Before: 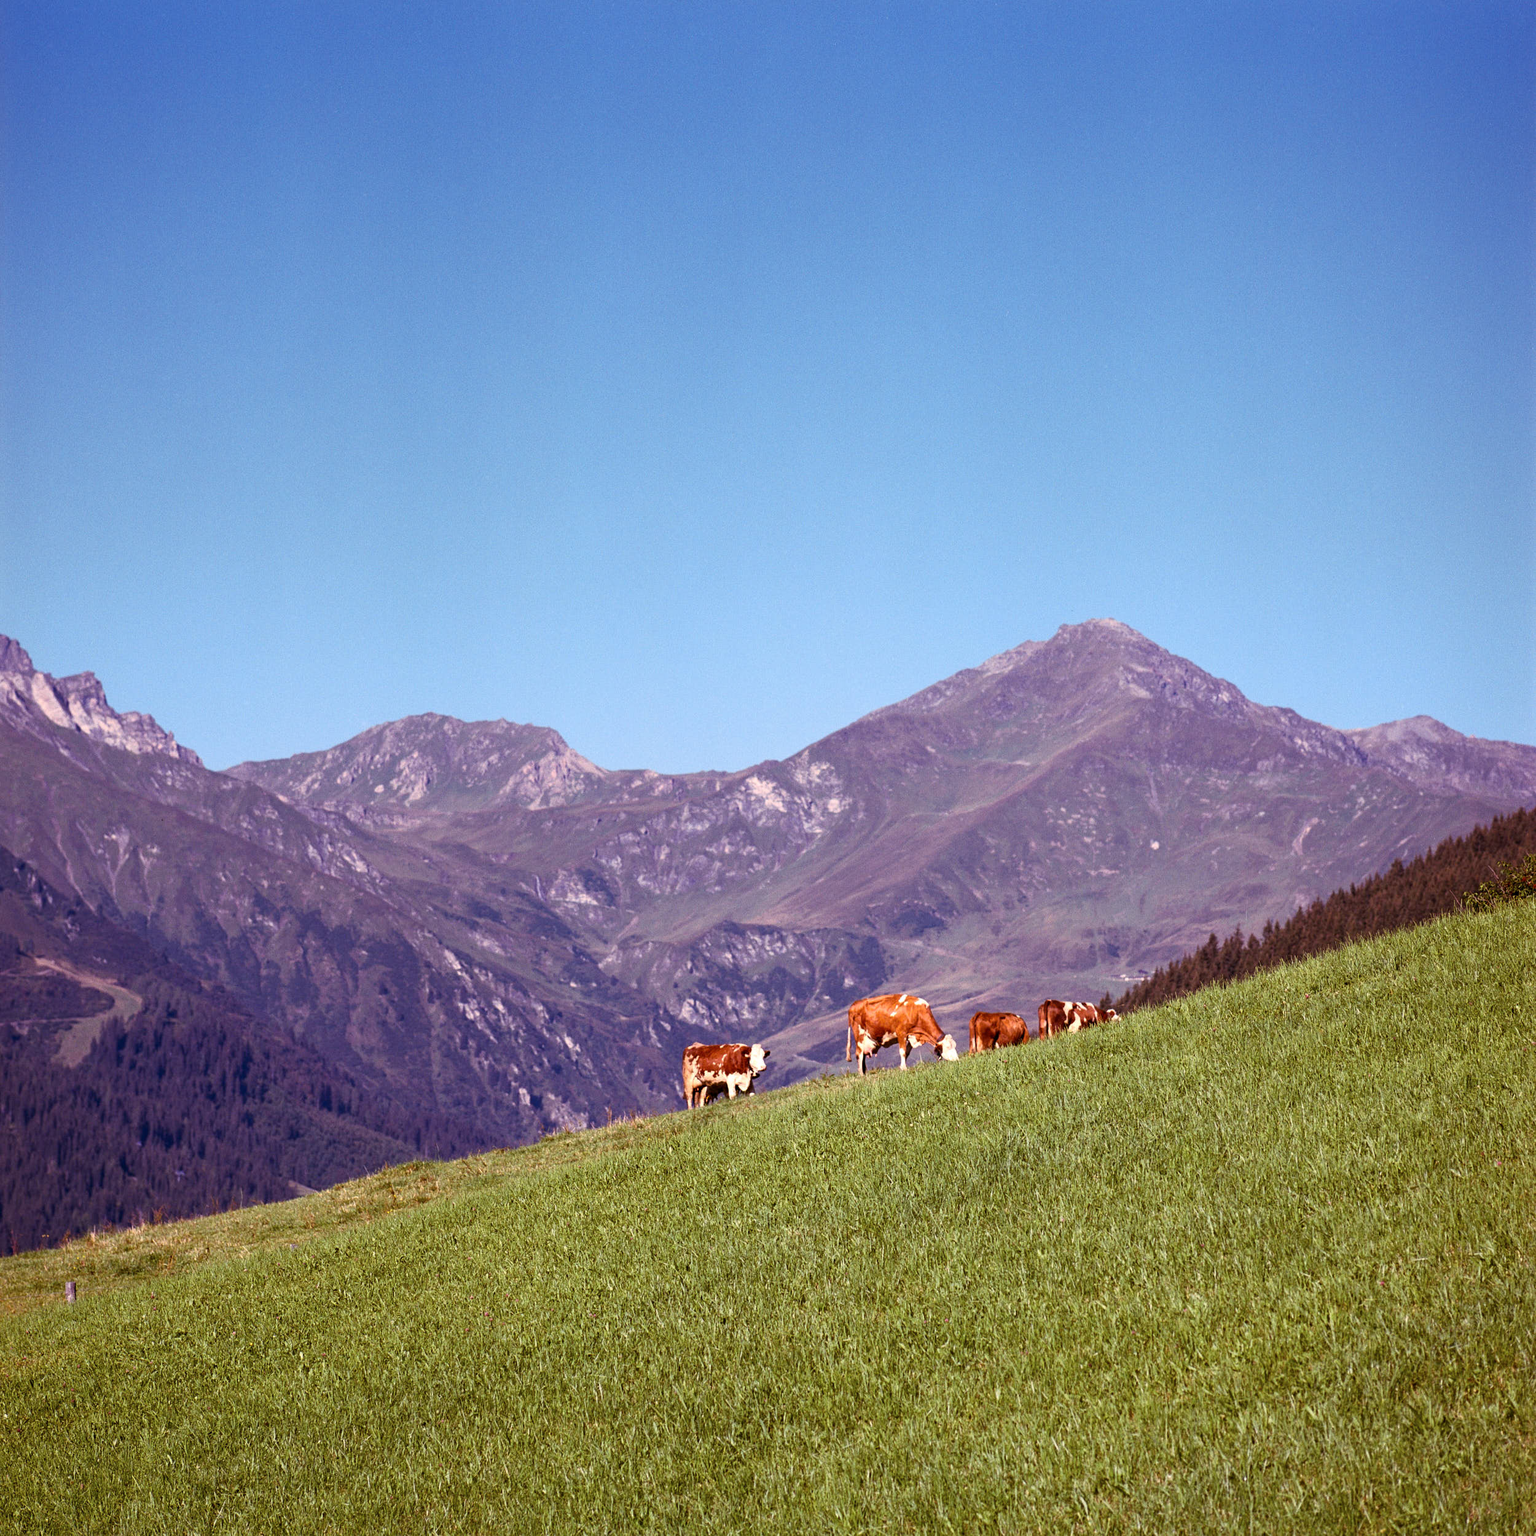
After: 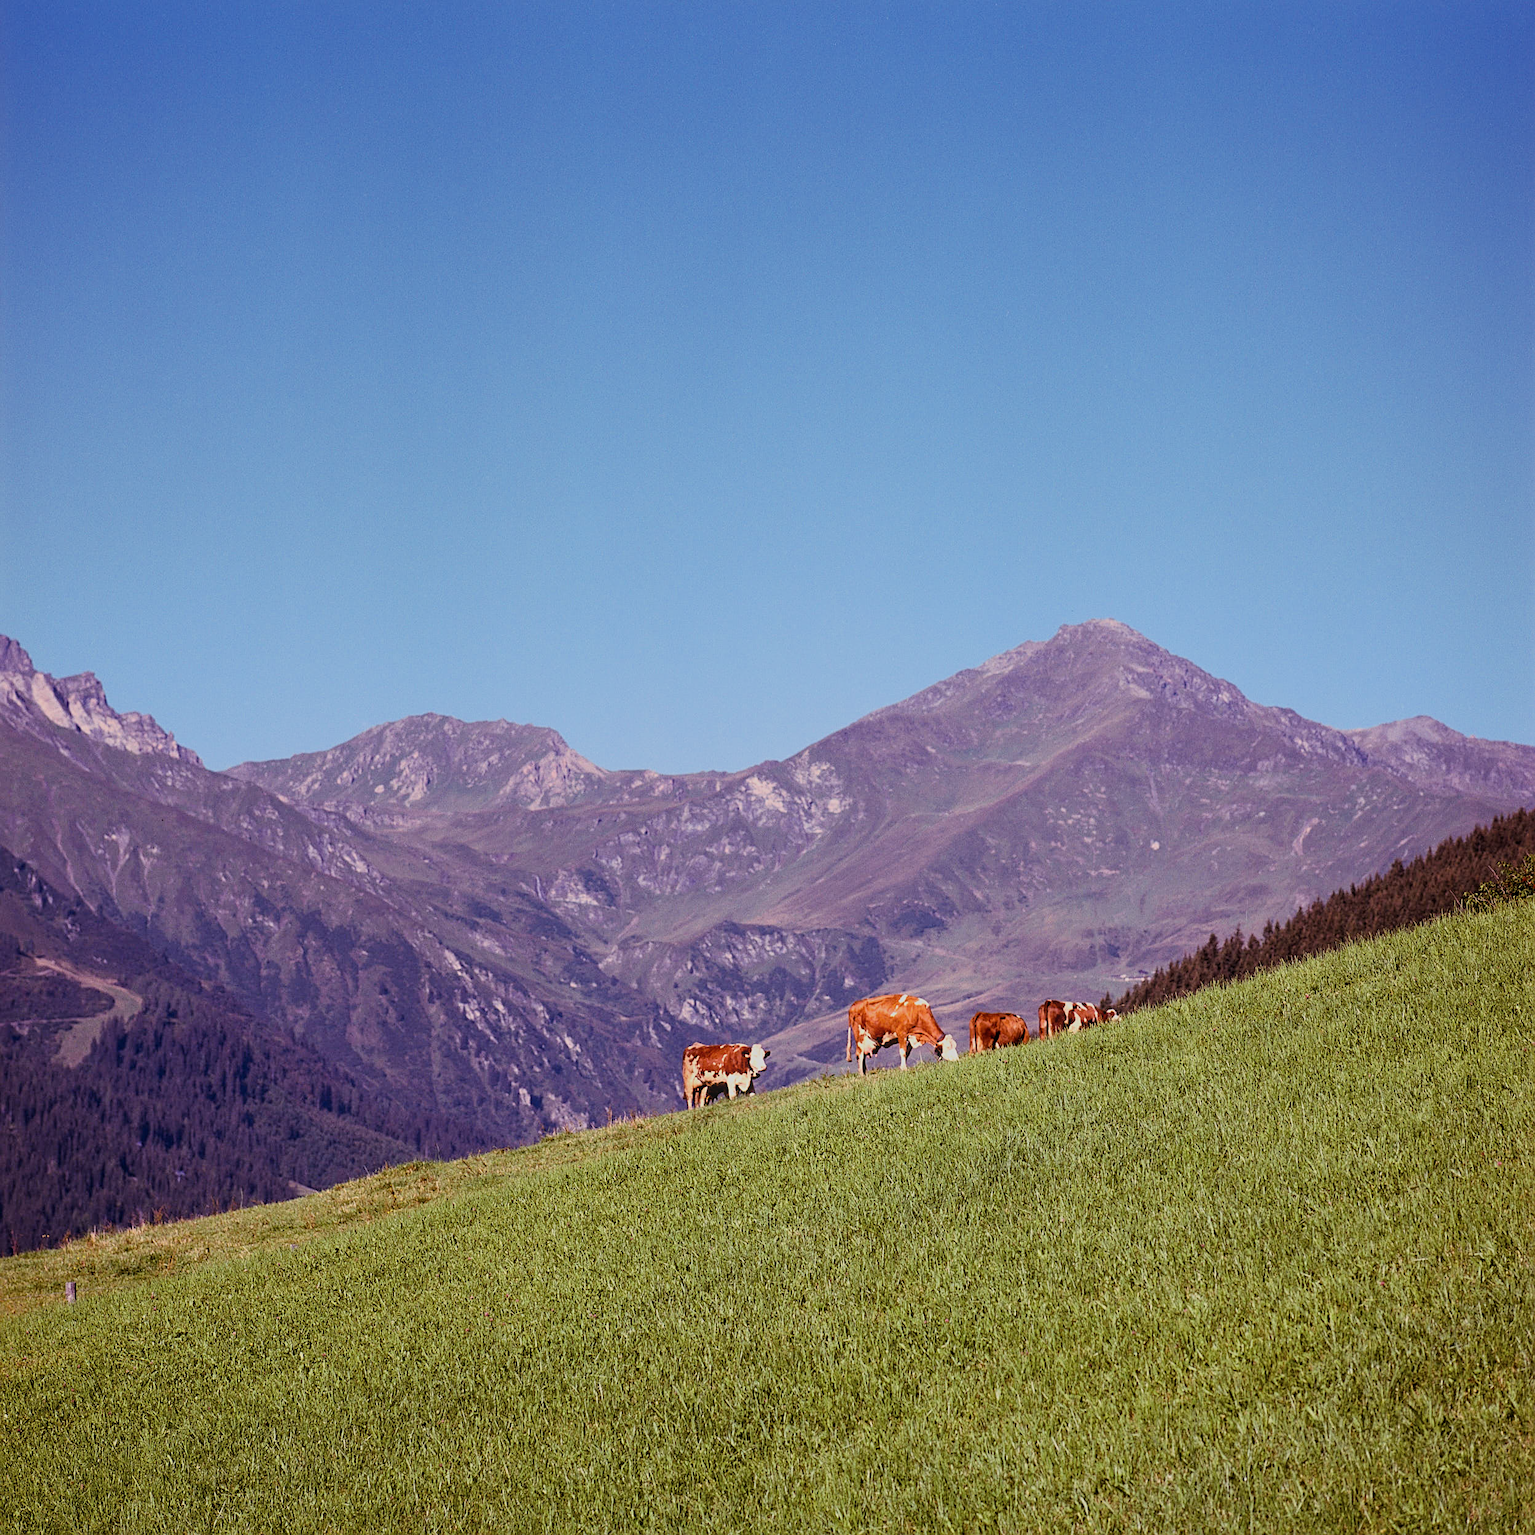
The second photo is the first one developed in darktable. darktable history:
filmic rgb: black relative exposure -7.65 EV, white relative exposure 4.56 EV, hardness 3.61, color science v6 (2022)
tone equalizer: -7 EV 0.18 EV, -6 EV 0.12 EV, -5 EV 0.08 EV, -4 EV 0.04 EV, -2 EV -0.02 EV, -1 EV -0.04 EV, +0 EV -0.06 EV, luminance estimator HSV value / RGB max
bloom: size 5%, threshold 95%, strength 15%
sharpen: on, module defaults
